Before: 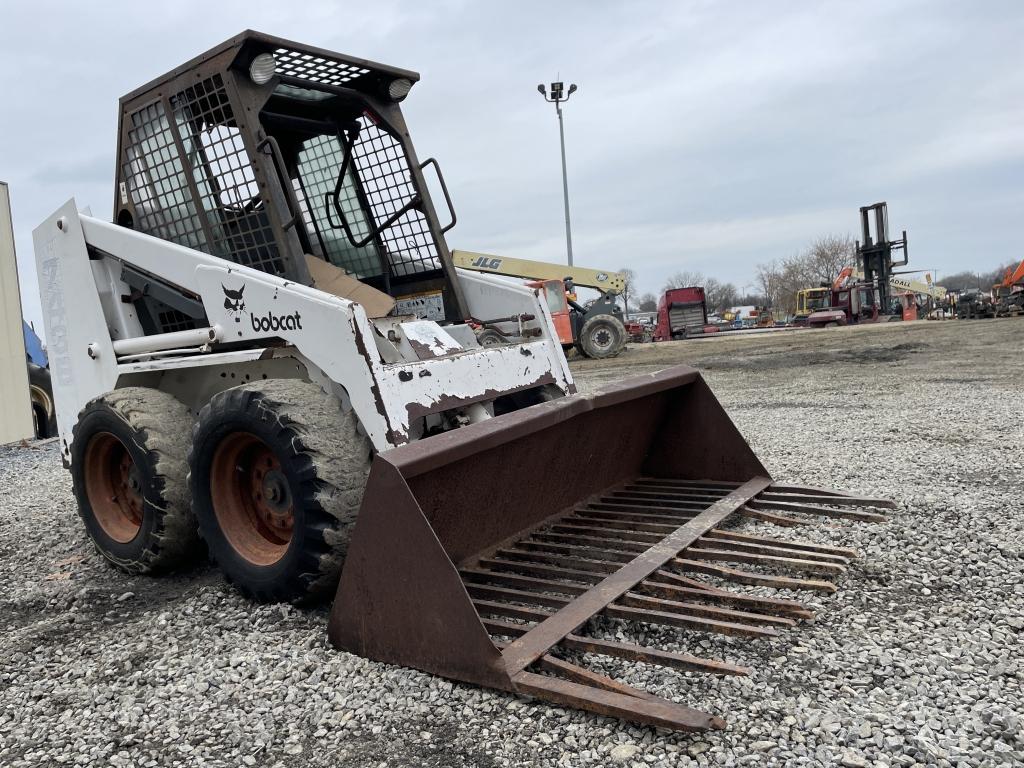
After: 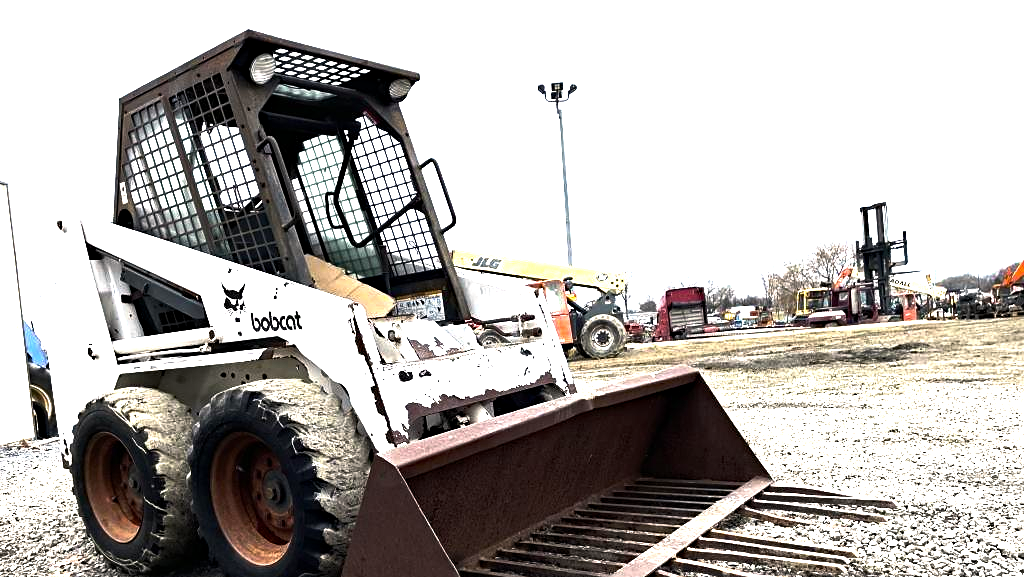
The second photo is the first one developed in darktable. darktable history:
haze removal: strength 0.297, distance 0.253, compatibility mode true, adaptive false
tone equalizer: on, module defaults
sharpen: amount 0.211
contrast brightness saturation: saturation -0.058
crop: bottom 24.783%
color balance rgb: highlights gain › chroma 1.691%, highlights gain › hue 55.12°, perceptual saturation grading › global saturation -0.062%, perceptual brilliance grading › global brilliance 29.302%, perceptual brilliance grading › highlights 49.385%, perceptual brilliance grading › mid-tones 49.973%, perceptual brilliance grading › shadows -22.536%, global vibrance 24.981%
